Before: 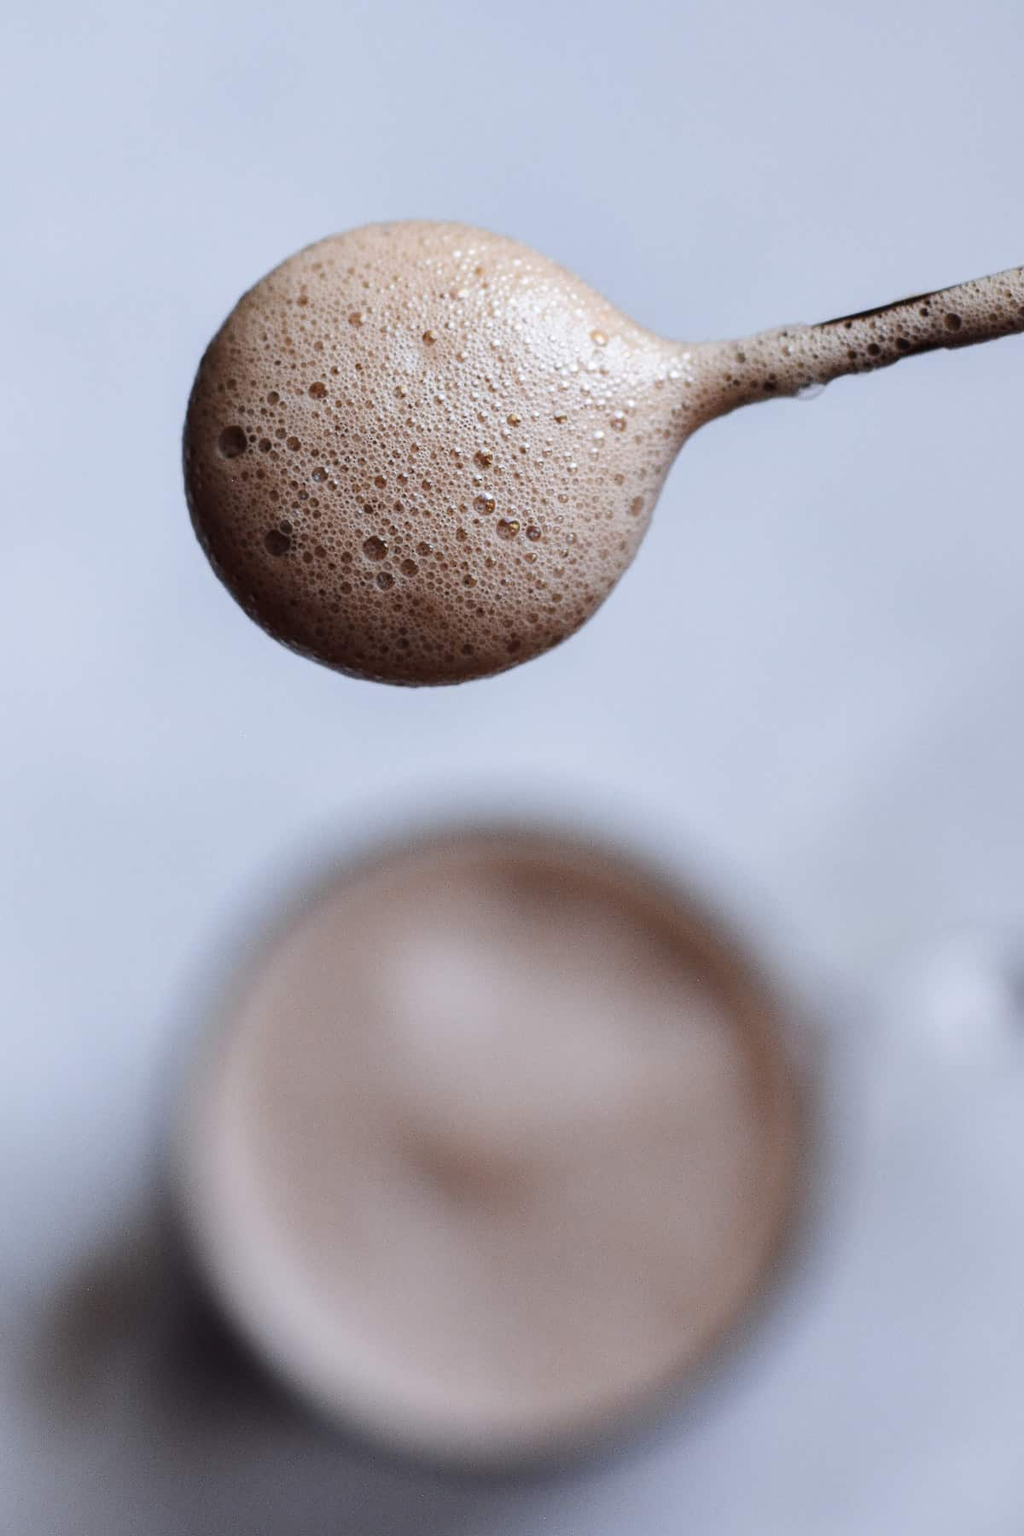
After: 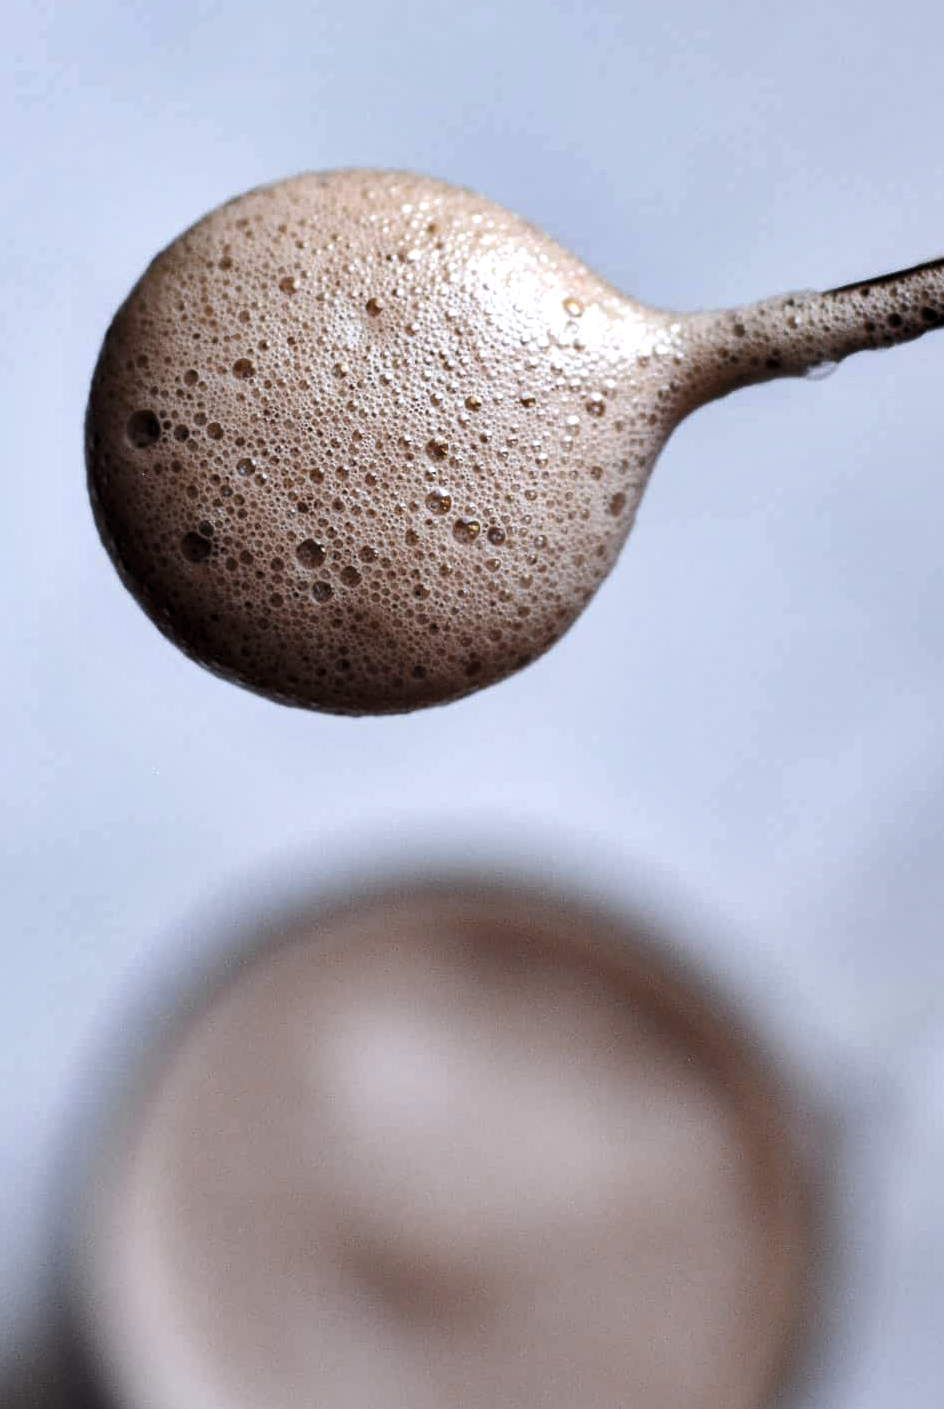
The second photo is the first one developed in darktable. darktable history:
levels: levels [0.052, 0.496, 0.908]
exposure: compensate exposure bias true, compensate highlight preservation false
crop and rotate: left 10.779%, top 4.987%, right 10.488%, bottom 16.69%
shadows and highlights: soften with gaussian
